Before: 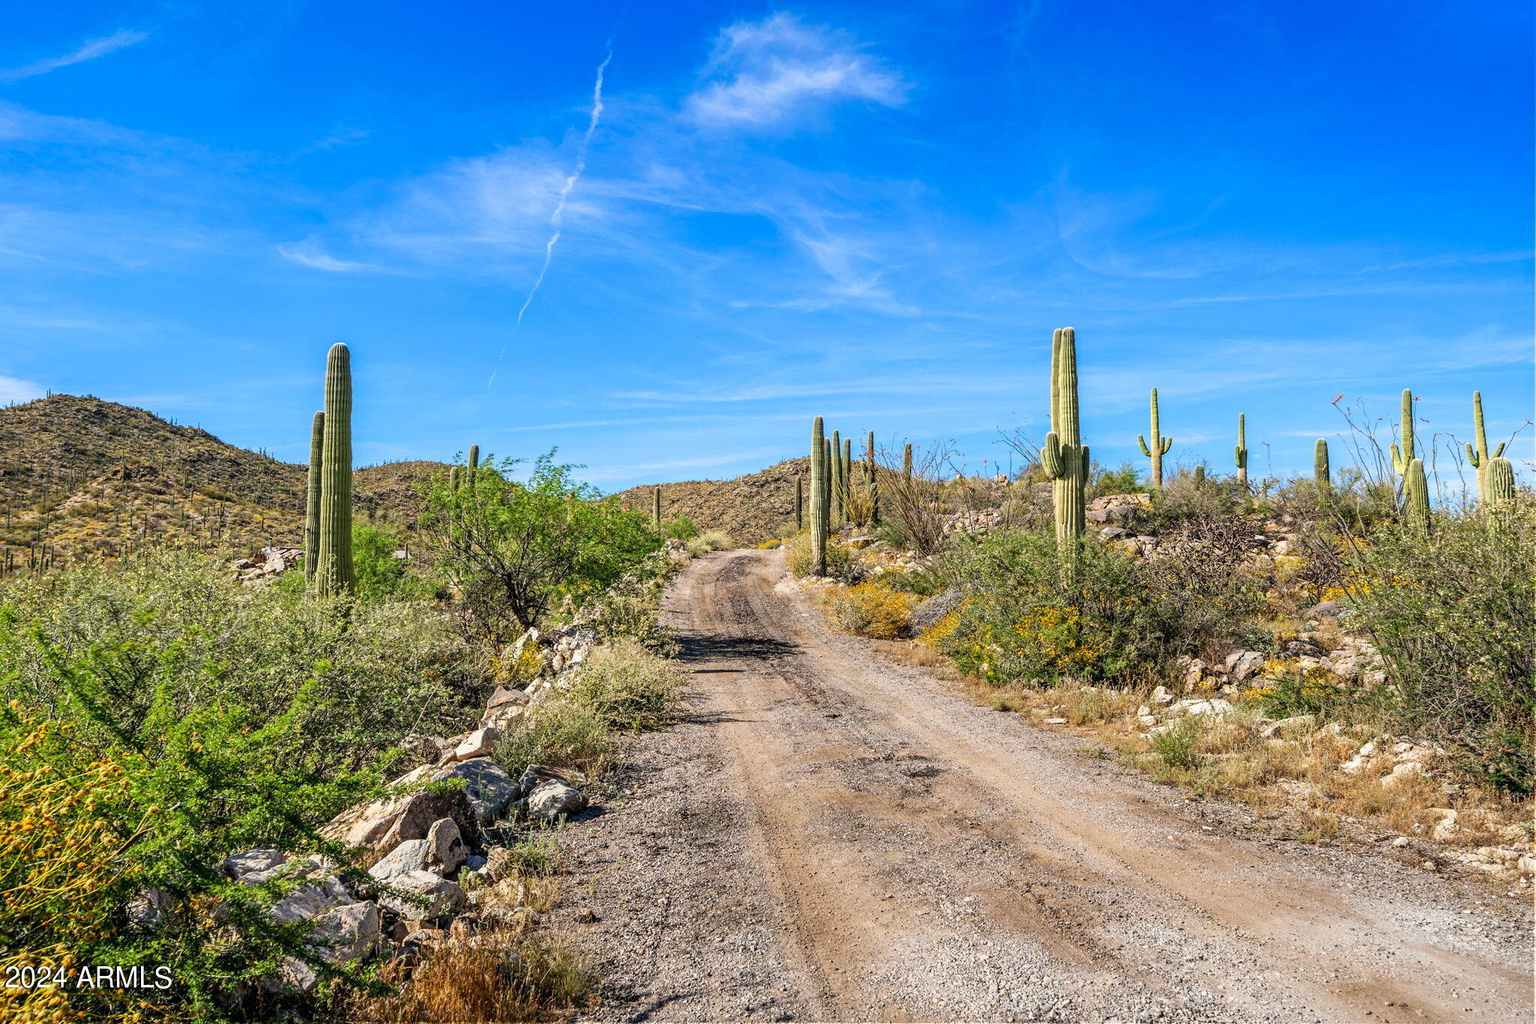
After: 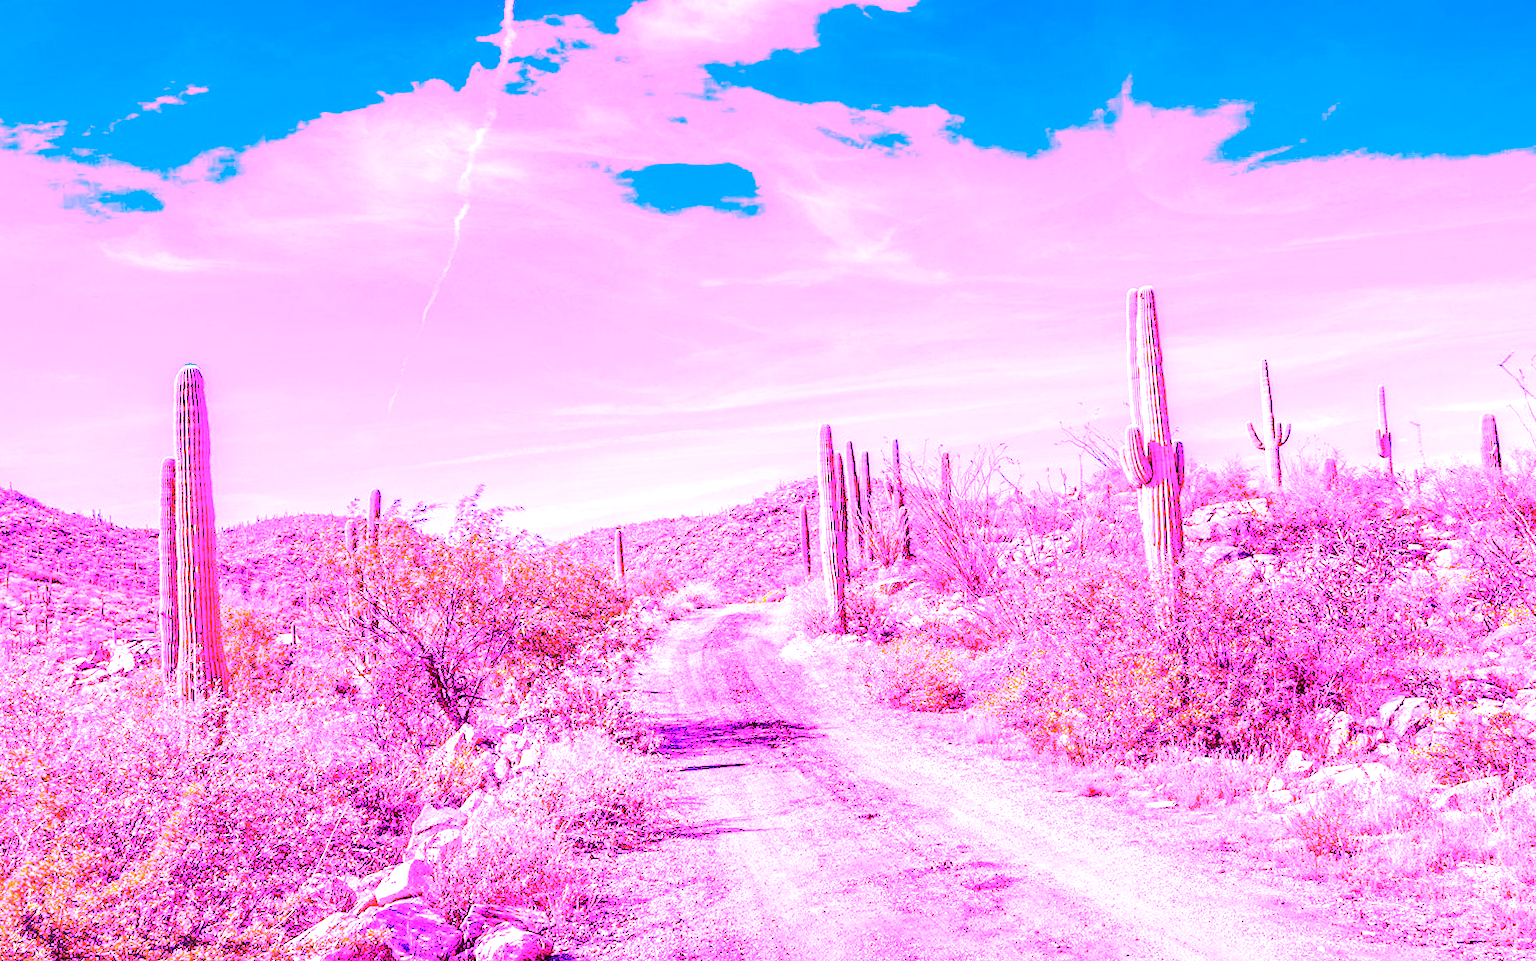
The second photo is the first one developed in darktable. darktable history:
crop and rotate: left 10.77%, top 5.1%, right 10.41%, bottom 16.76%
rotate and perspective: rotation -3.52°, crop left 0.036, crop right 0.964, crop top 0.081, crop bottom 0.919
color correction: highlights a* -1.43, highlights b* 10.12, shadows a* 0.395, shadows b* 19.35
white balance: red 8, blue 8
